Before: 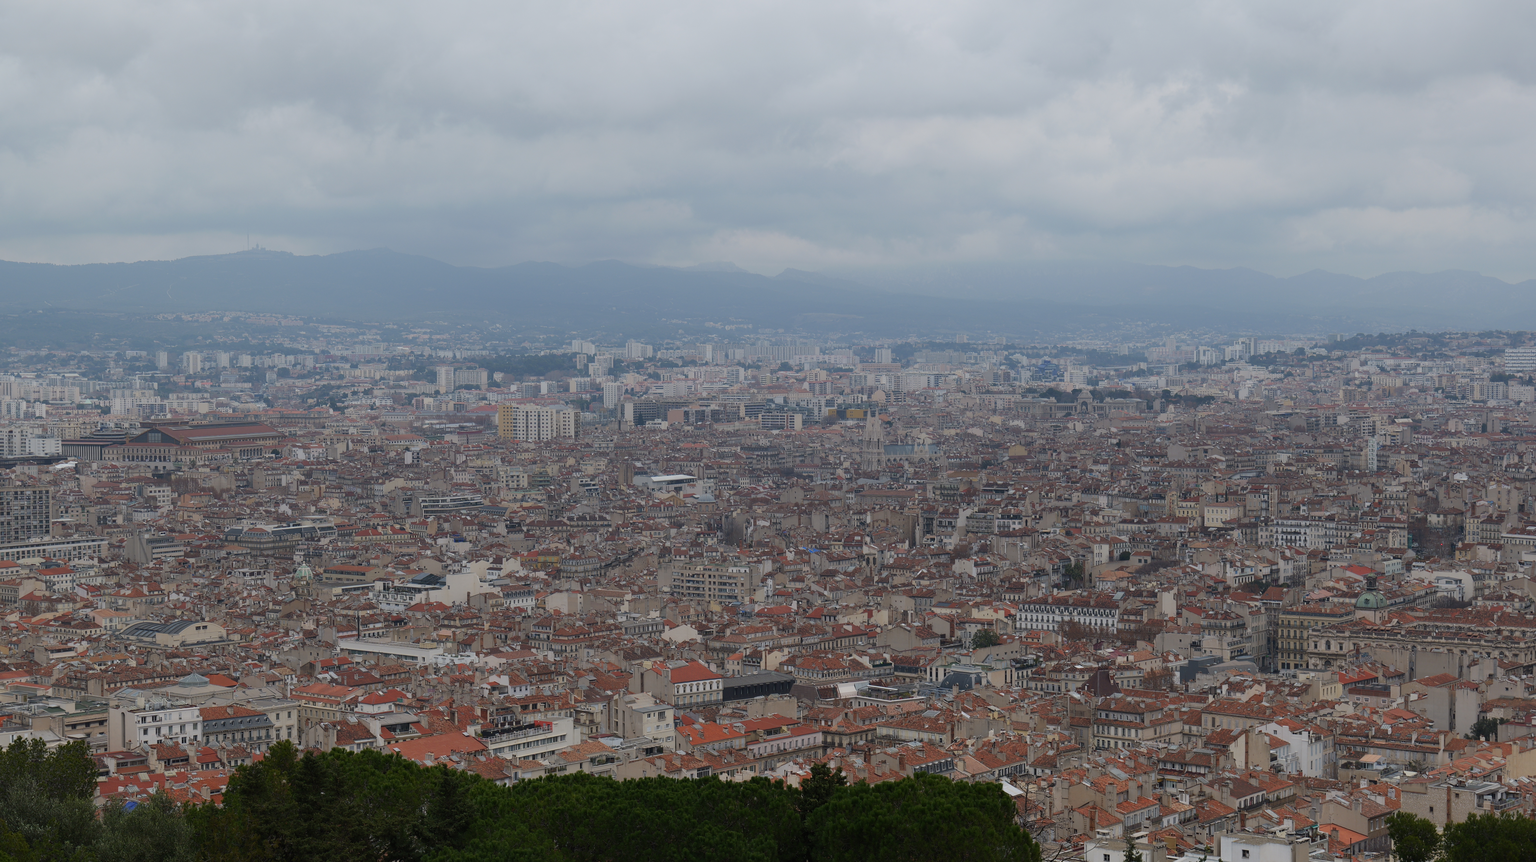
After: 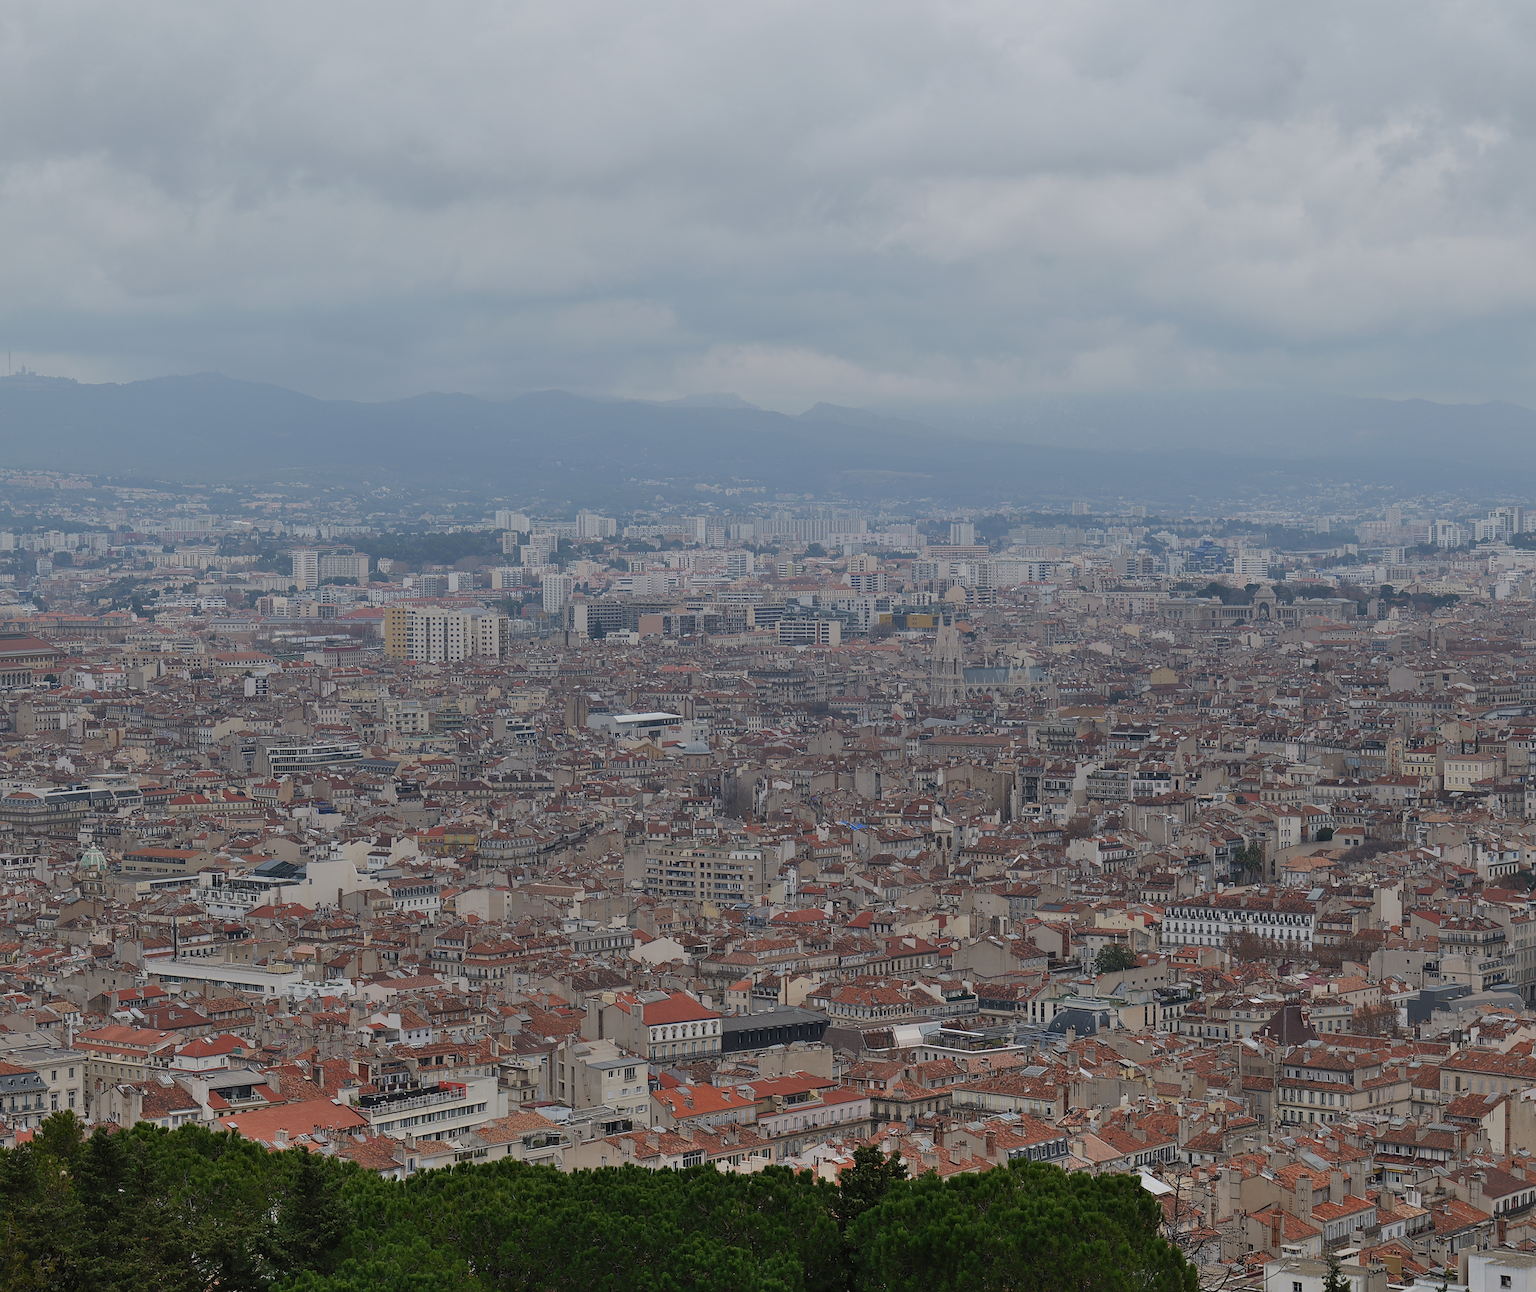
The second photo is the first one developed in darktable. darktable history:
shadows and highlights: shadows 49, highlights -41, soften with gaussian
rotate and perspective: automatic cropping off
color correction: saturation 0.99
sharpen: on, module defaults
crop and rotate: left 15.754%, right 17.579%
